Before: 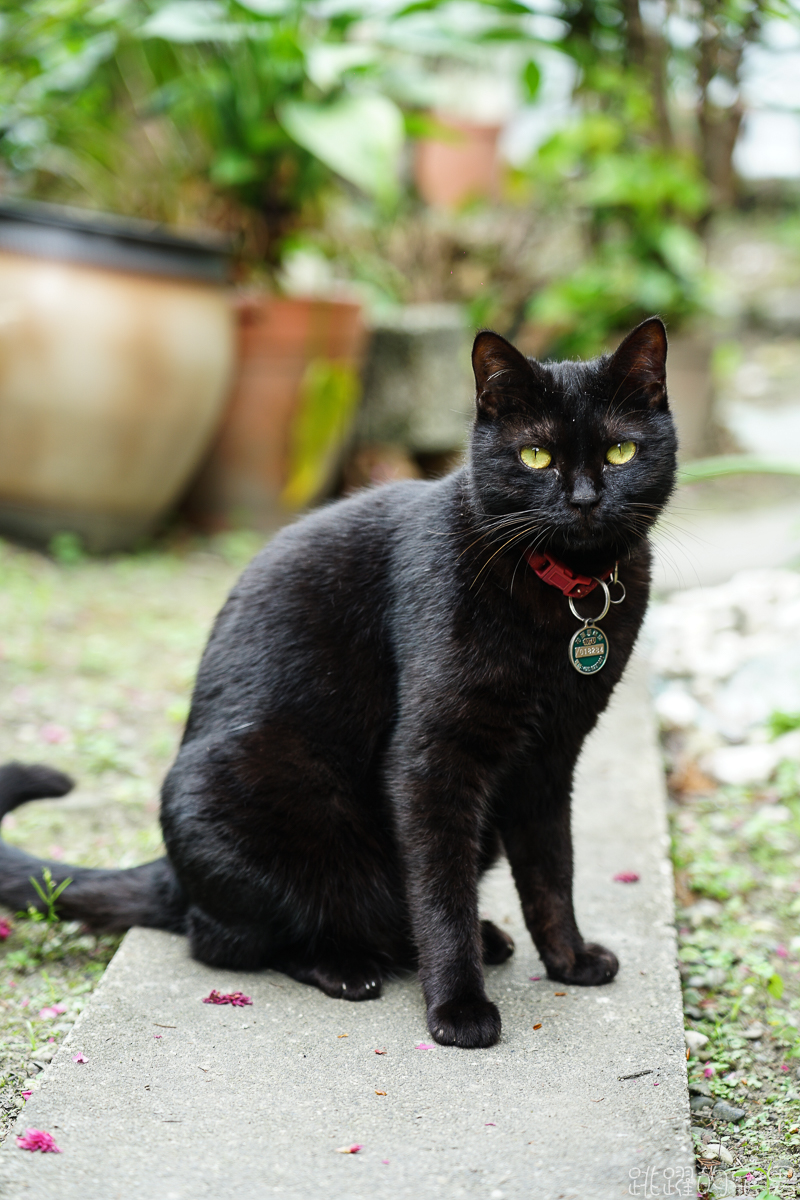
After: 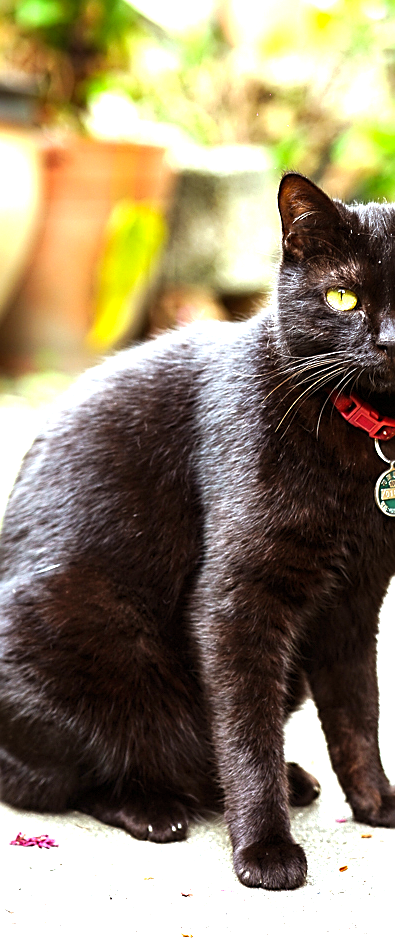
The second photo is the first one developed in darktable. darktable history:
rgb levels: mode RGB, independent channels, levels [[0, 0.5, 1], [0, 0.521, 1], [0, 0.536, 1]]
exposure: black level correction 0.001, exposure 1.735 EV, compensate highlight preservation false
crop and rotate: angle 0.02°, left 24.353%, top 13.219%, right 26.156%, bottom 8.224%
sharpen: on, module defaults
